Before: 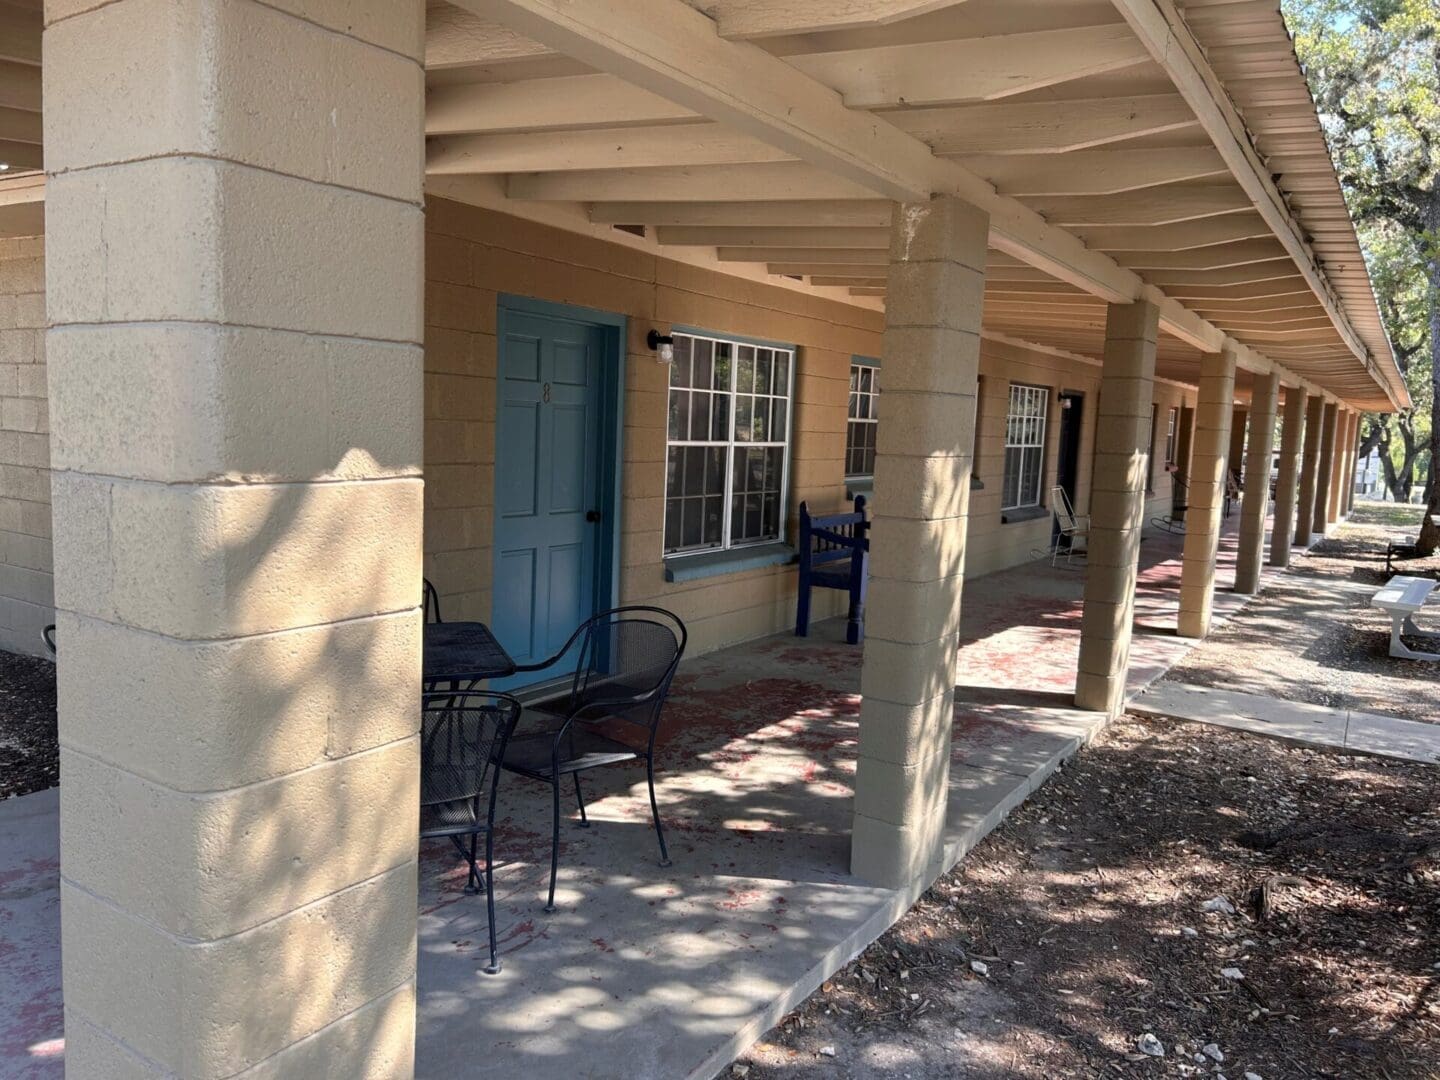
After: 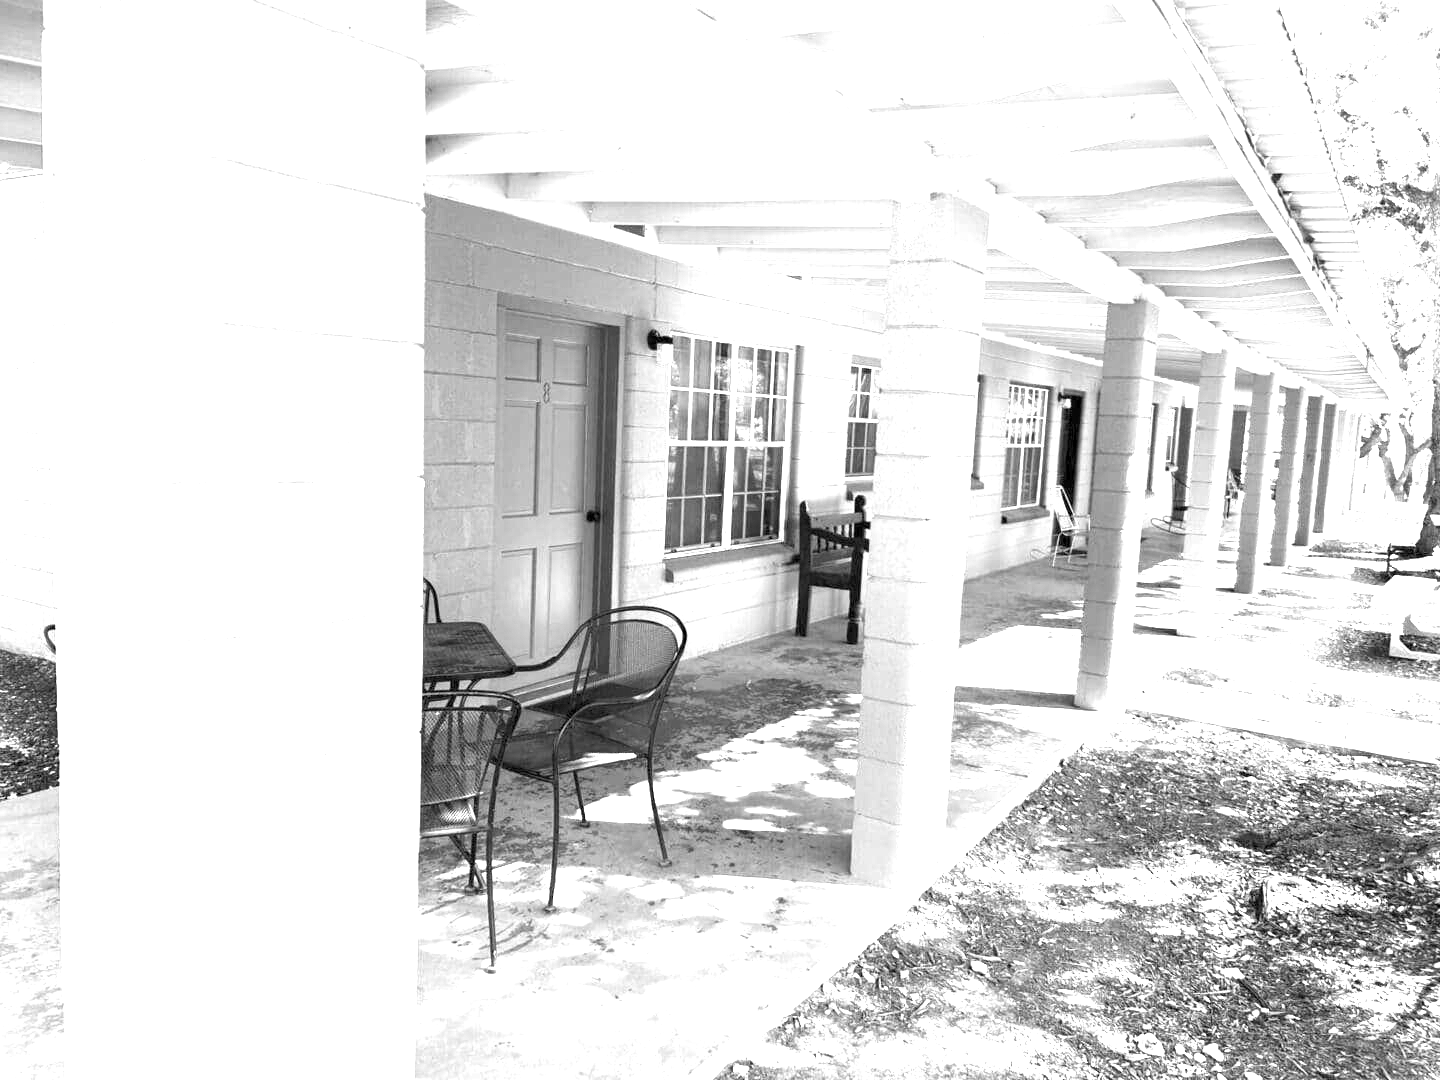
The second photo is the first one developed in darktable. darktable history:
monochrome: a 32, b 64, size 2.3
exposure: exposure 3 EV, compensate highlight preservation false
